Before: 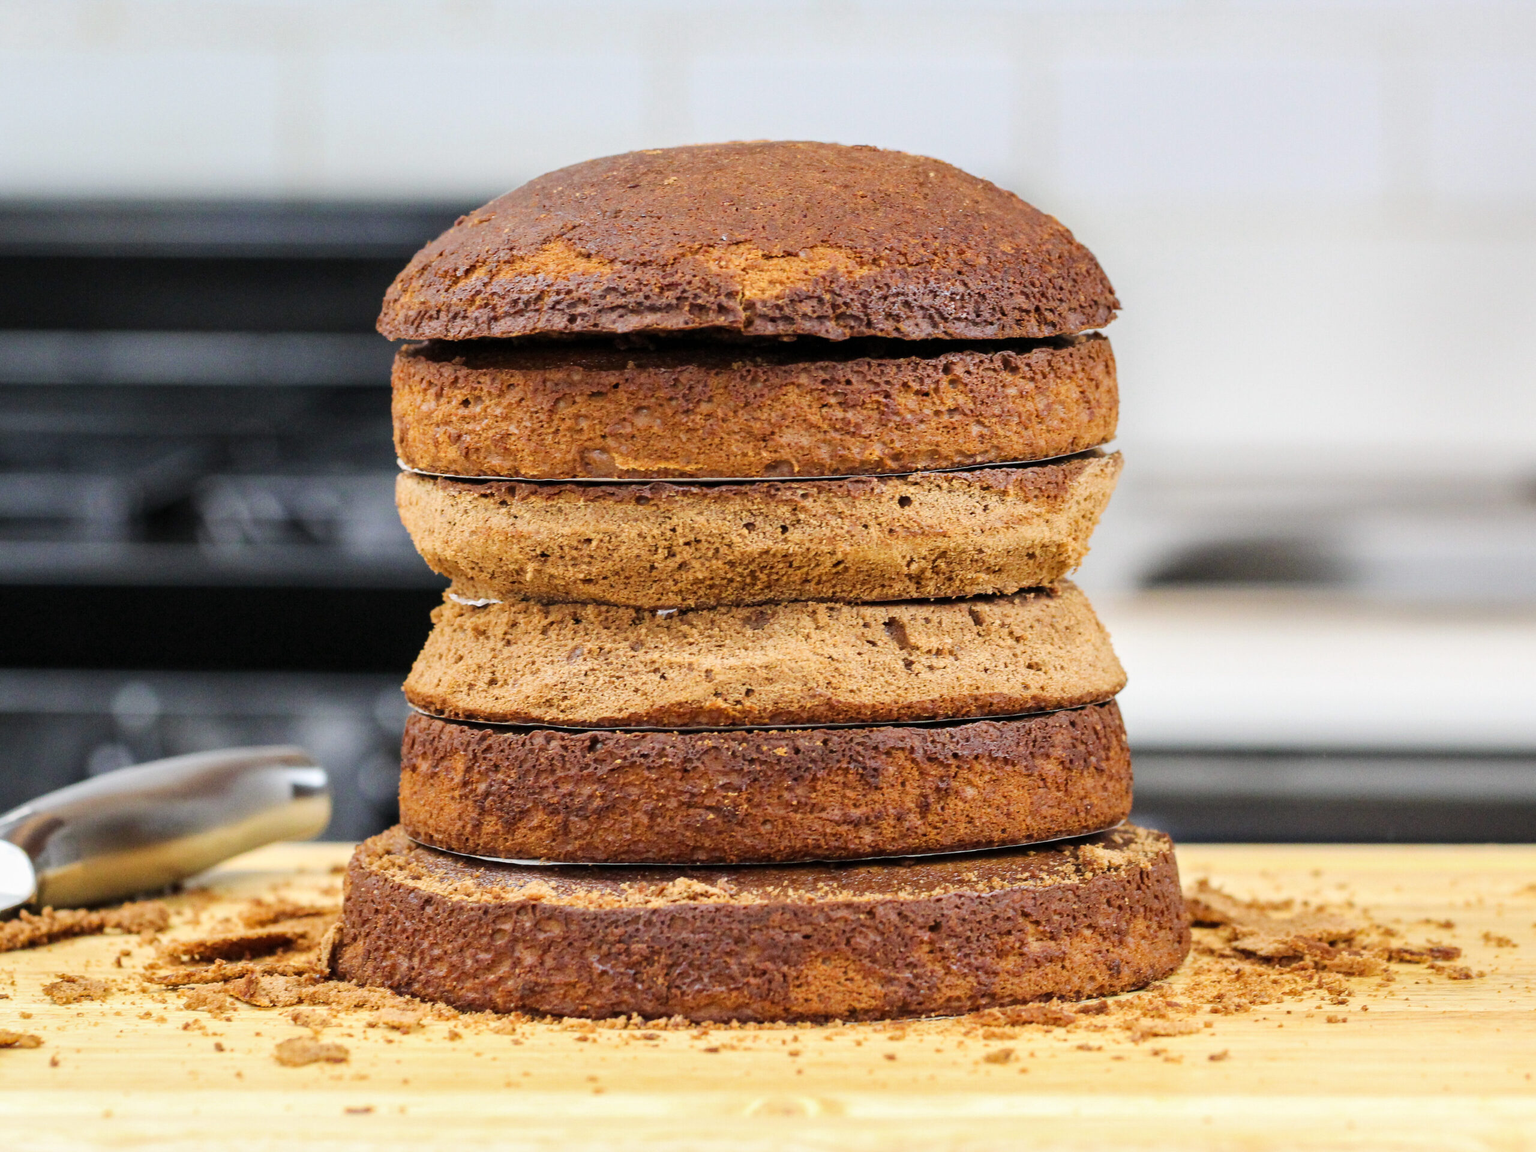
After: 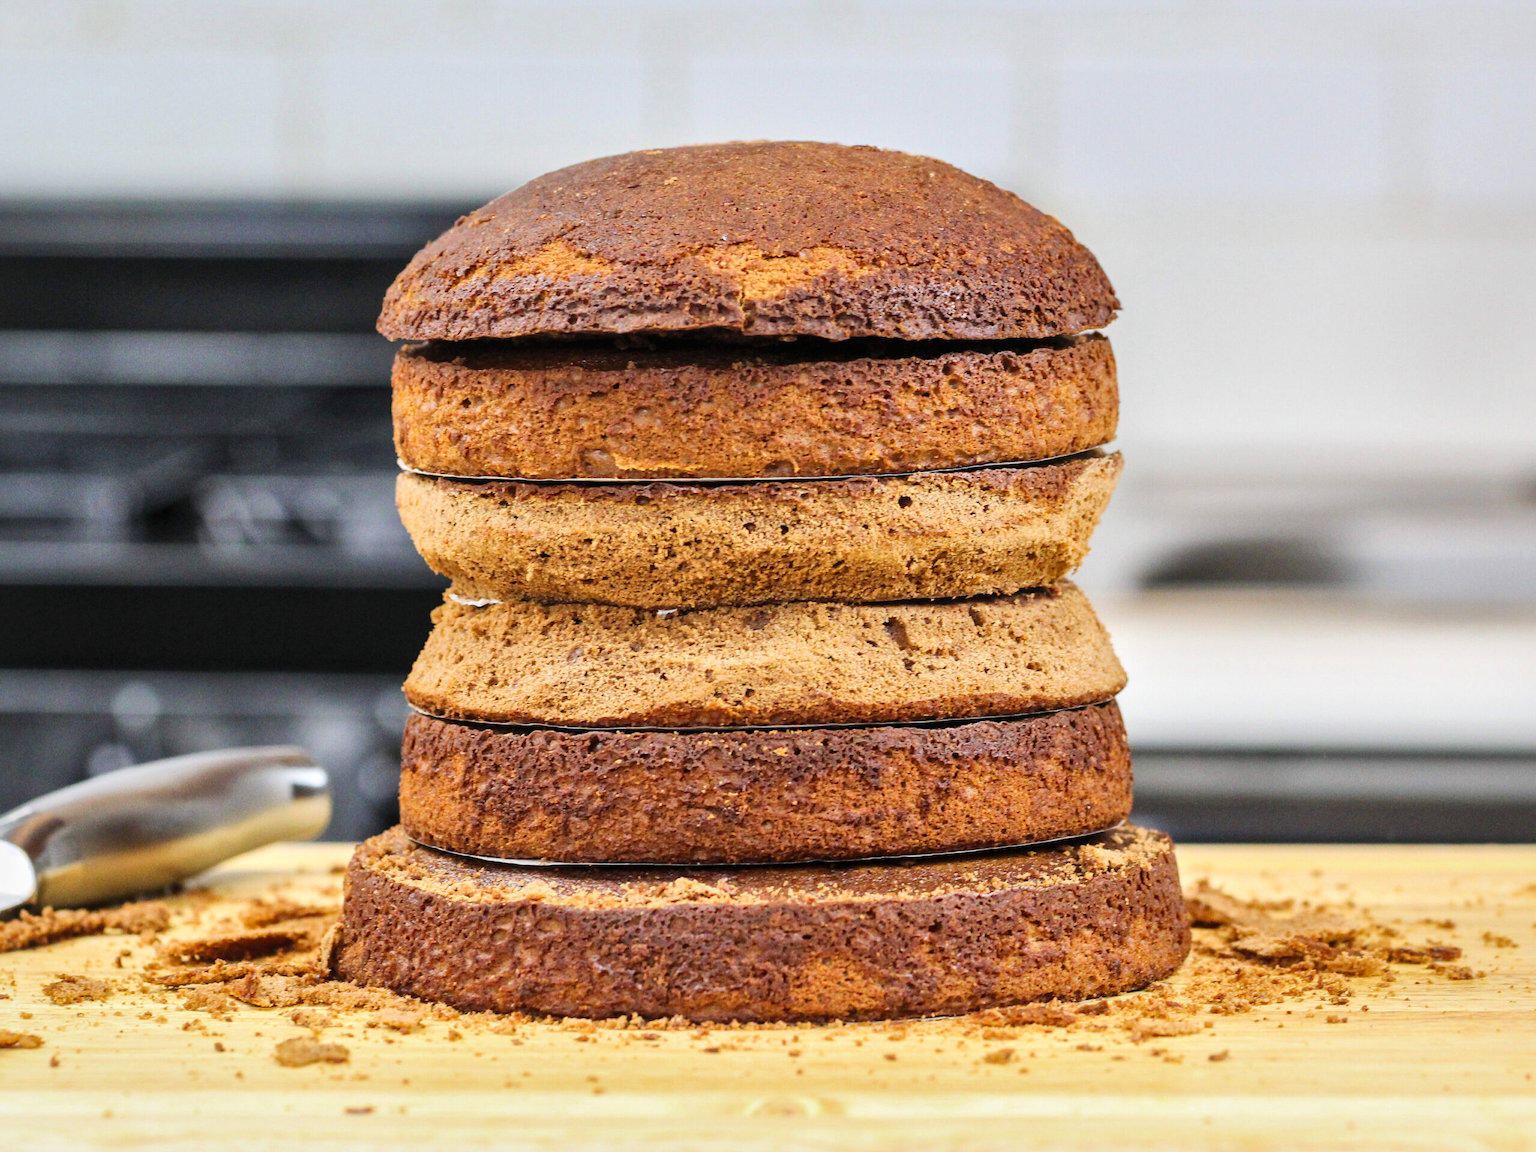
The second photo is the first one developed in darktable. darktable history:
local contrast: mode bilateral grid, contrast 25, coarseness 59, detail 151%, midtone range 0.2
contrast brightness saturation: contrast -0.097, brightness 0.052, saturation 0.079
